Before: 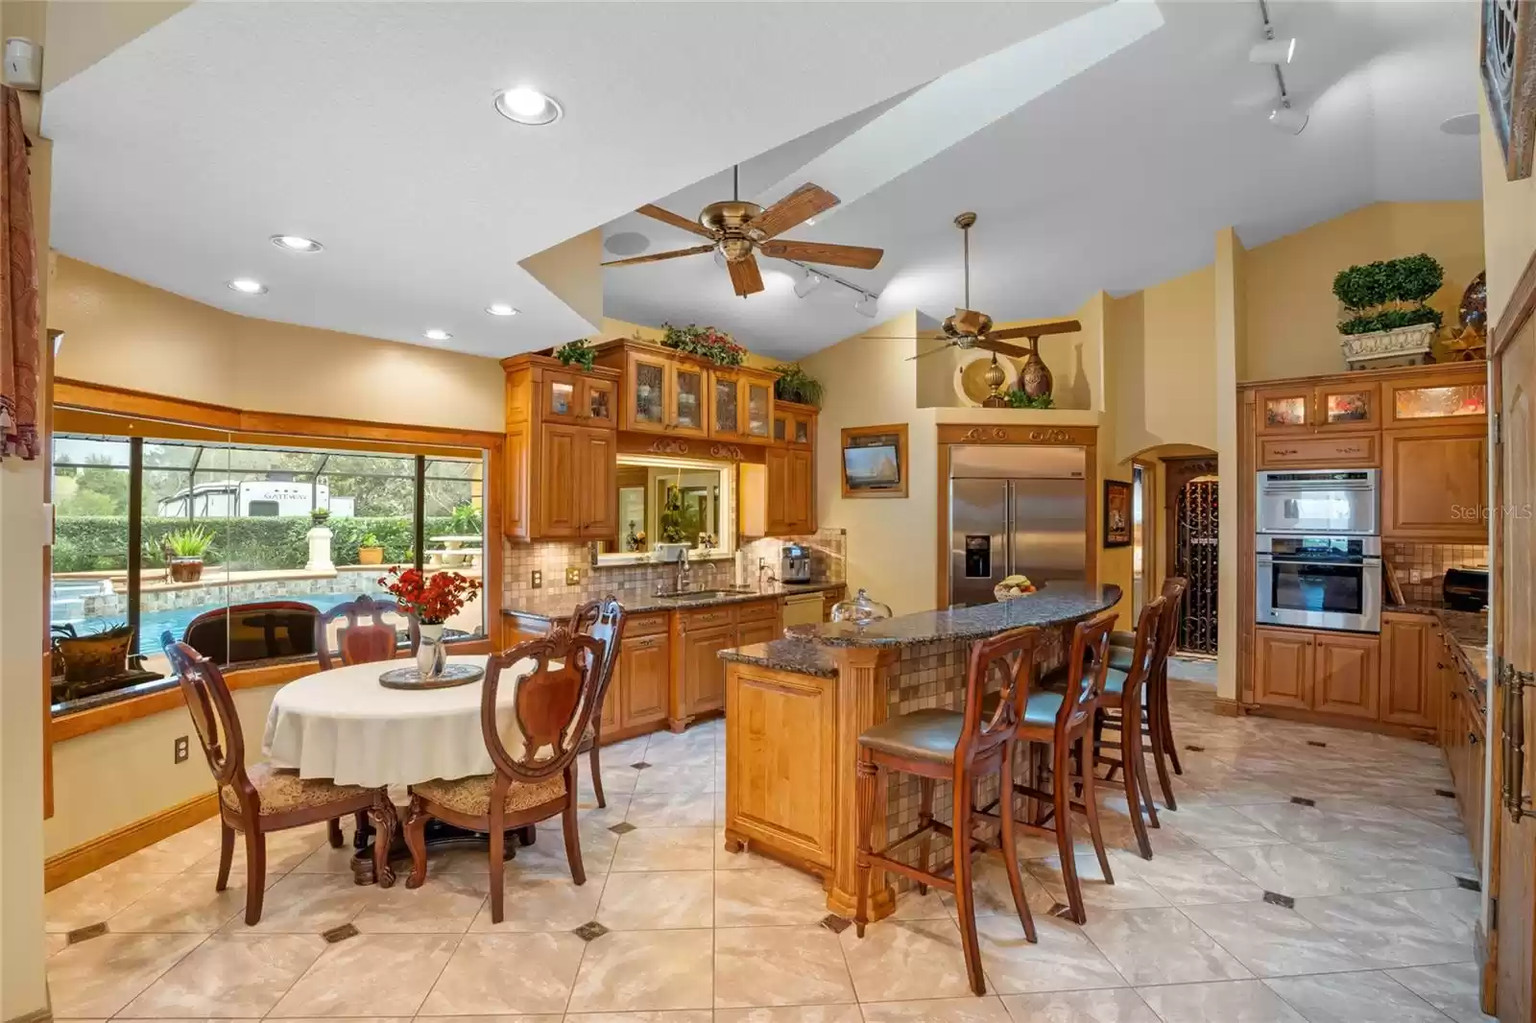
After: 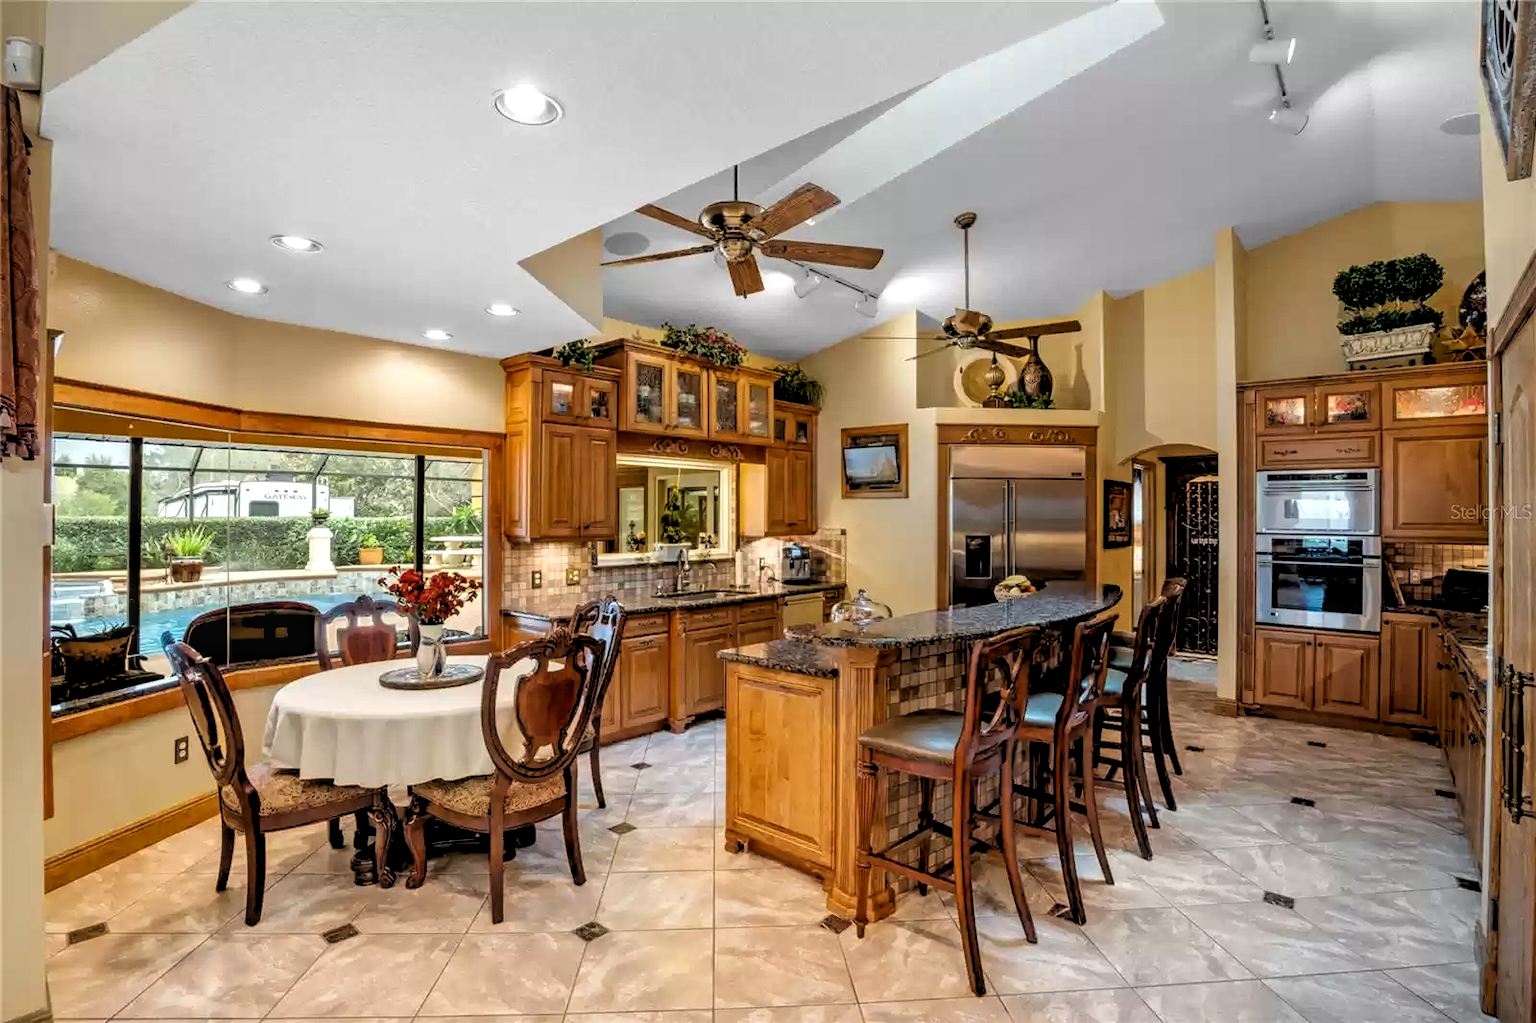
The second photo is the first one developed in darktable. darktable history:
rgb levels: levels [[0.034, 0.472, 0.904], [0, 0.5, 1], [0, 0.5, 1]]
local contrast: on, module defaults
